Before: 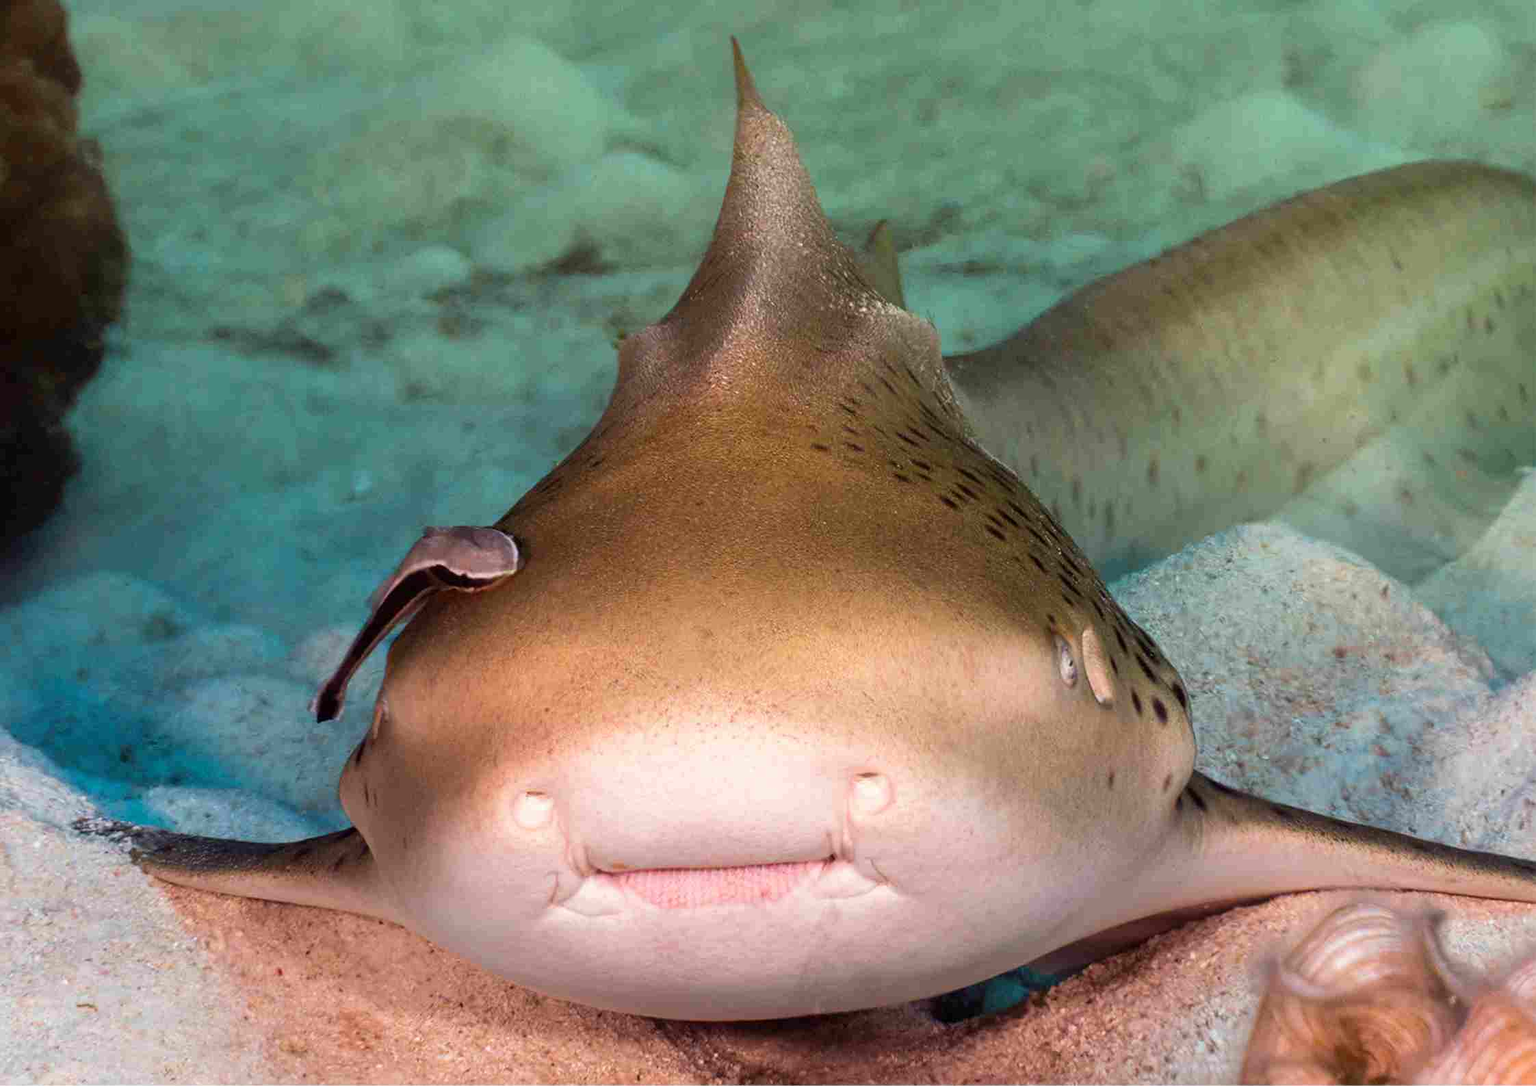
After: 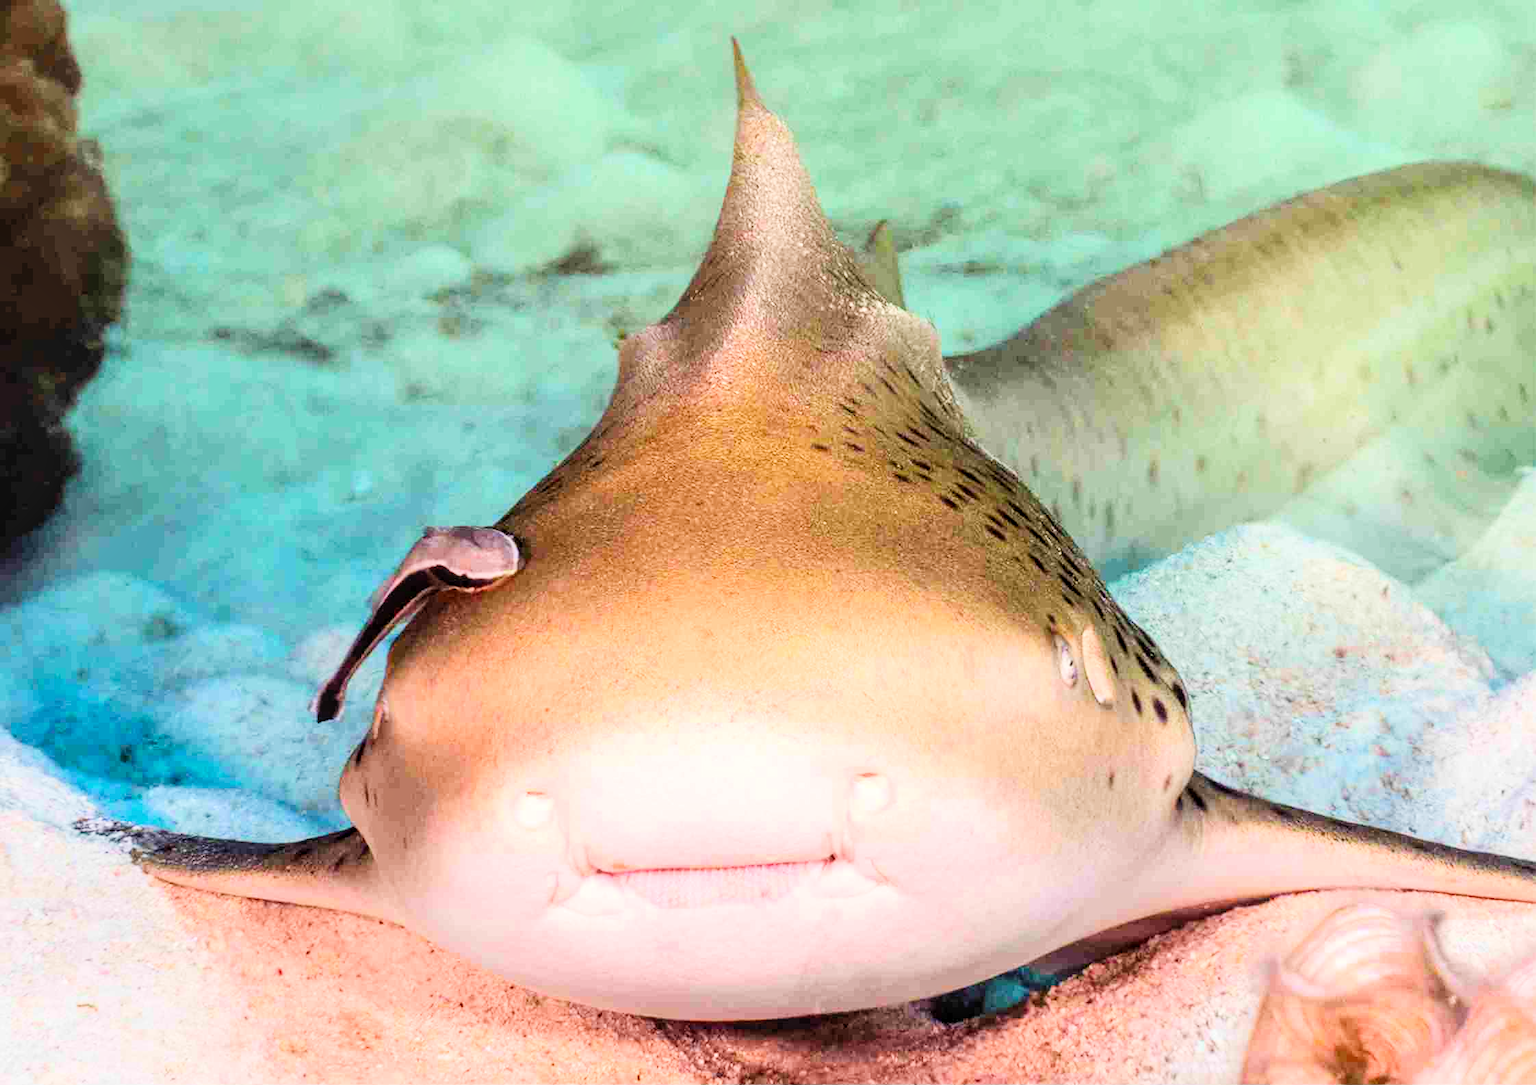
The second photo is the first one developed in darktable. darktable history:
exposure: exposure 1.2 EV, compensate highlight preservation false
contrast brightness saturation: contrast 0.2, brightness 0.16, saturation 0.22
filmic rgb: black relative exposure -7.65 EV, white relative exposure 4.56 EV, hardness 3.61, contrast 1.05
local contrast: on, module defaults
